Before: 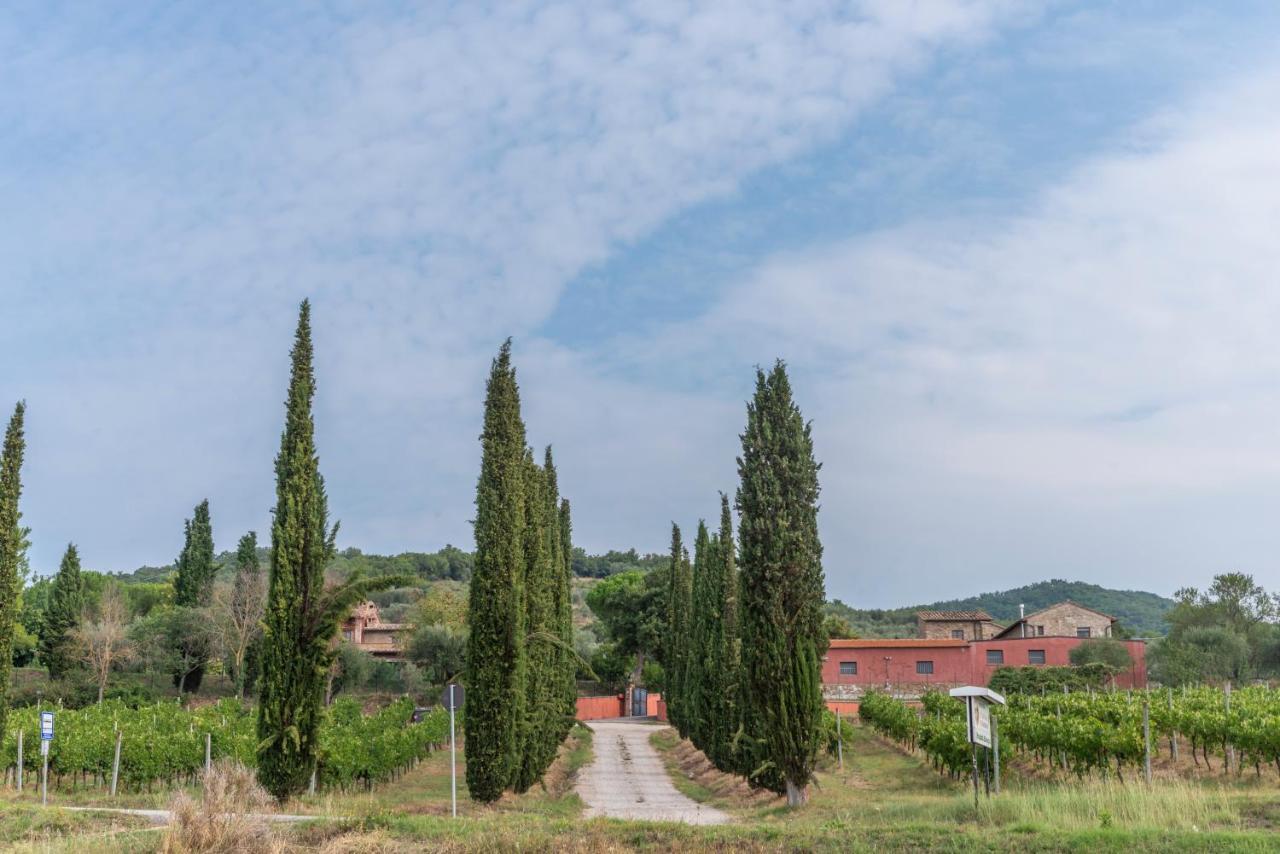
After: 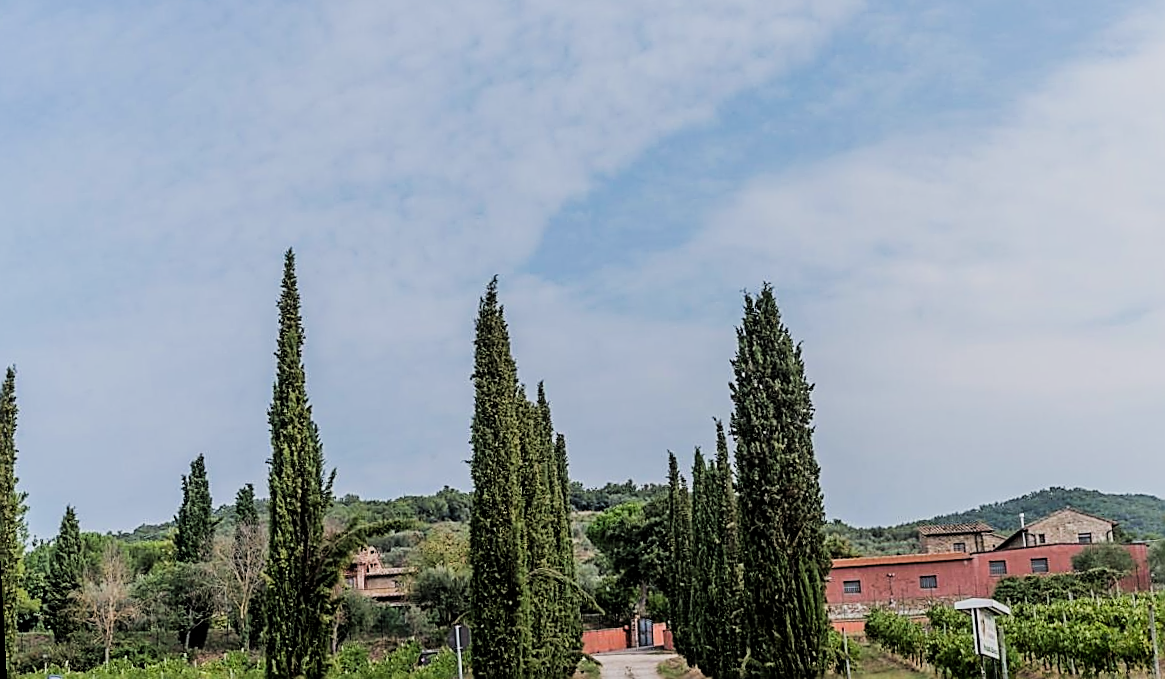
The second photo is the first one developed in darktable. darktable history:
filmic rgb: black relative exposure -5 EV, hardness 2.88, contrast 1.3, highlights saturation mix -10%
sharpen: radius 1.685, amount 1.294
rotate and perspective: rotation -3.18°, automatic cropping off
crop and rotate: left 2.425%, top 11.305%, right 9.6%, bottom 15.08%
